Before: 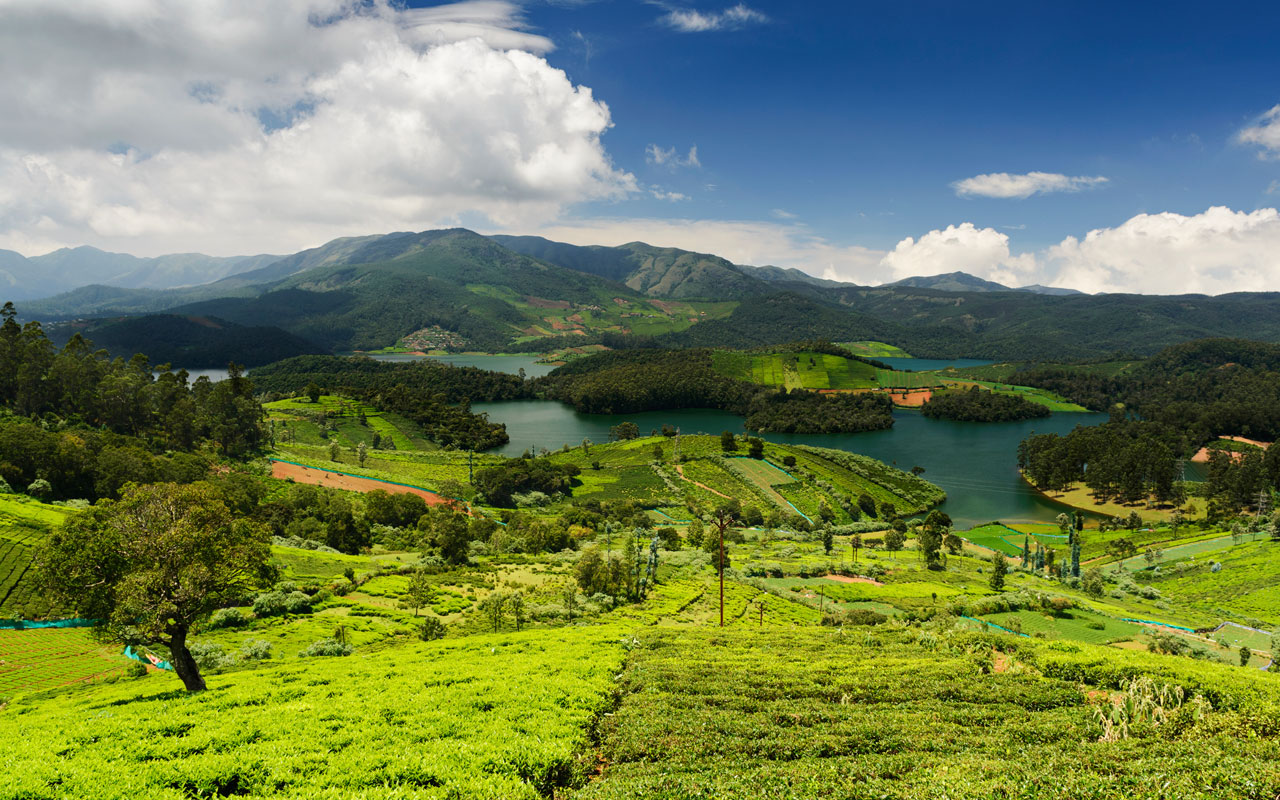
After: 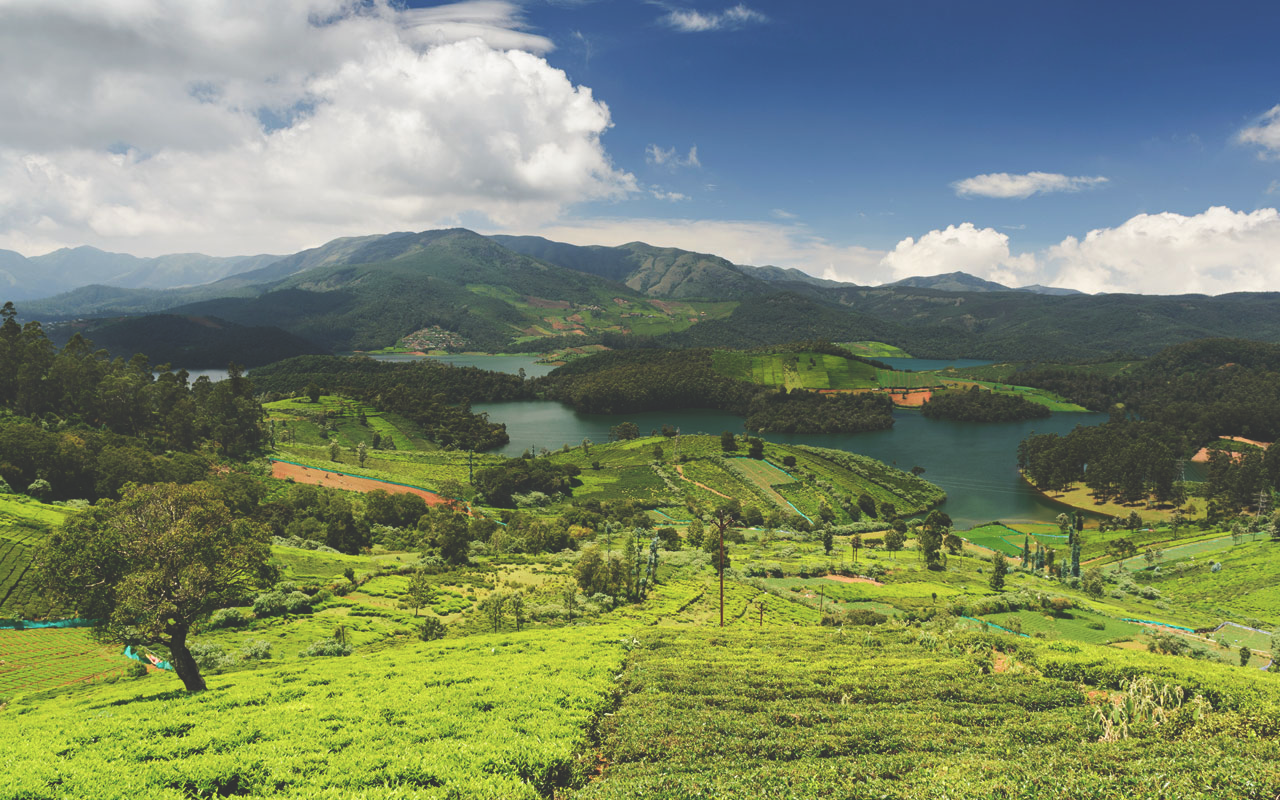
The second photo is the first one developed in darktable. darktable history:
exposure: black level correction -0.03, compensate exposure bias true, compensate highlight preservation false
contrast brightness saturation: saturation -0.051
